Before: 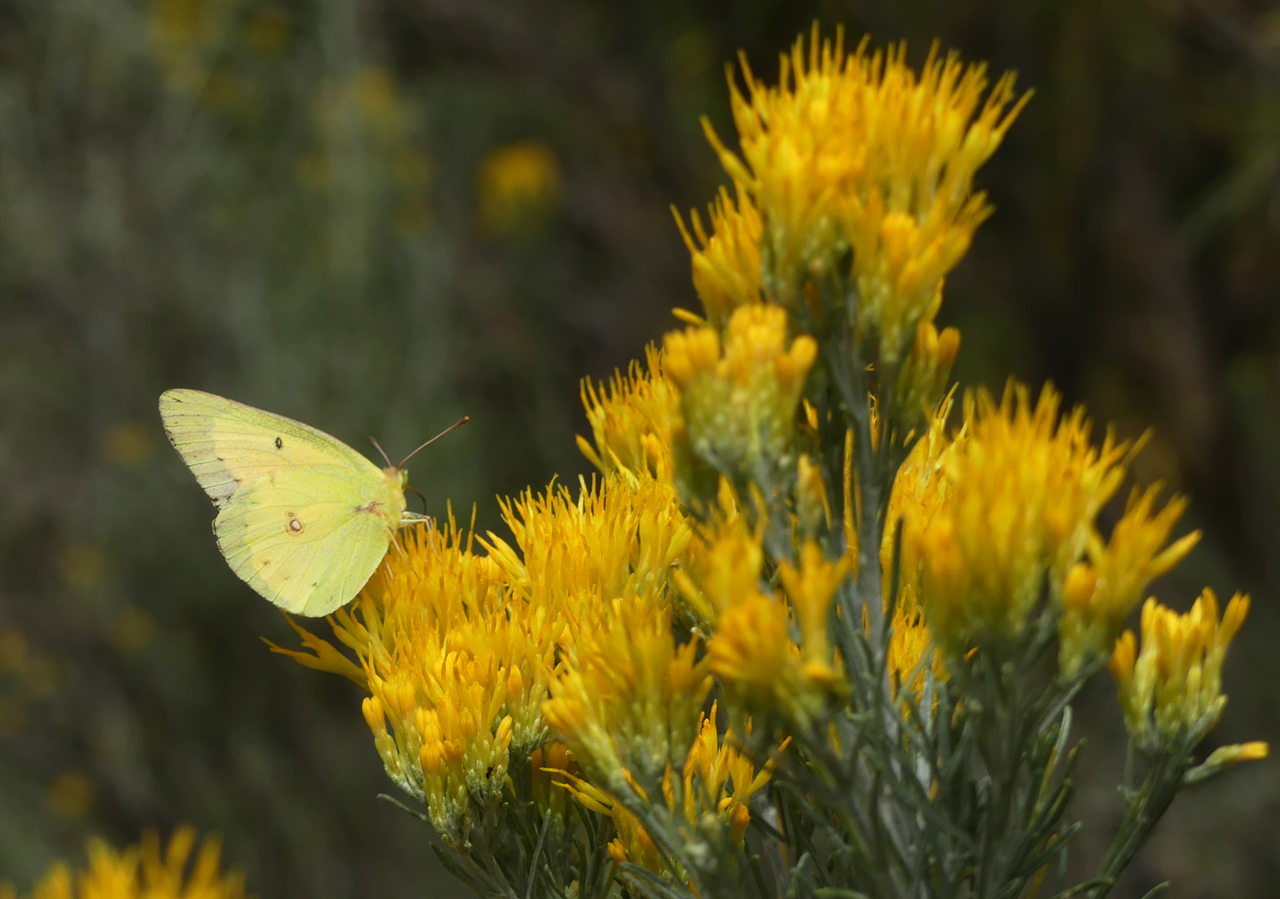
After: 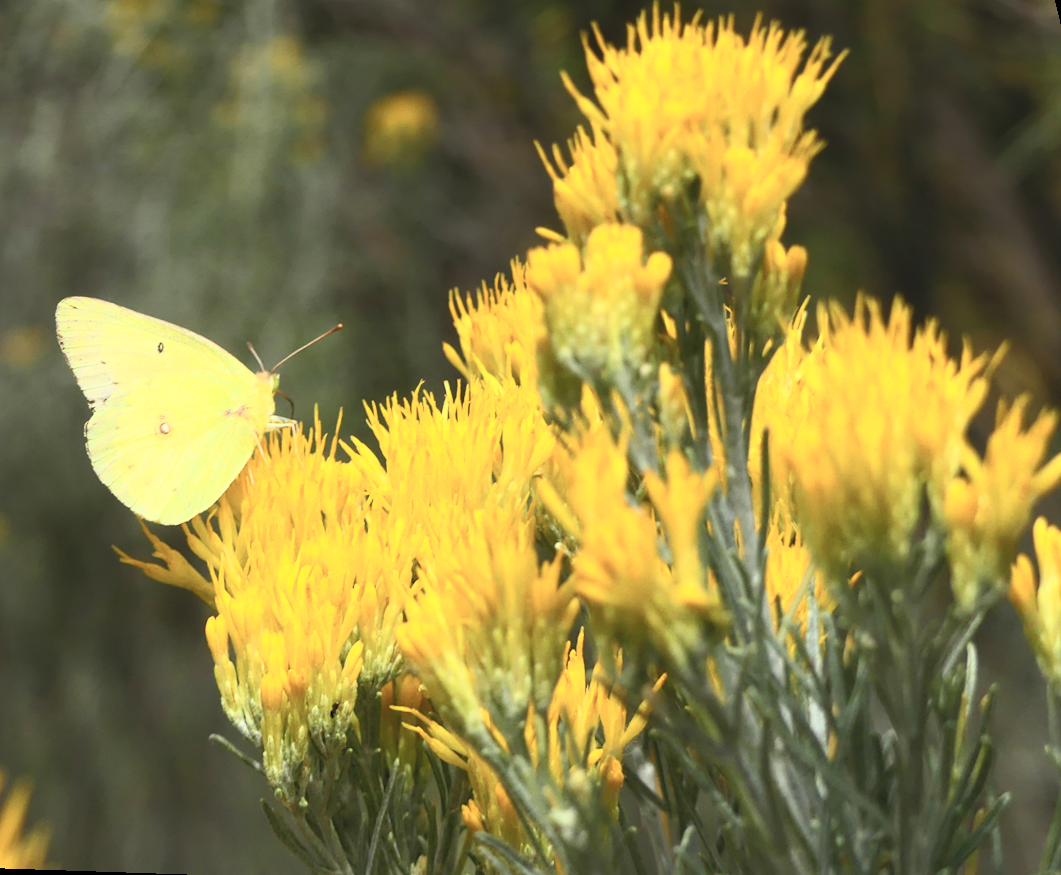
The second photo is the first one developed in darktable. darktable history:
contrast brightness saturation: contrast 0.39, brightness 0.53
rotate and perspective: rotation 0.72°, lens shift (vertical) -0.352, lens shift (horizontal) -0.051, crop left 0.152, crop right 0.859, crop top 0.019, crop bottom 0.964
exposure: black level correction 0.001, exposure 0.191 EV, compensate highlight preservation false
